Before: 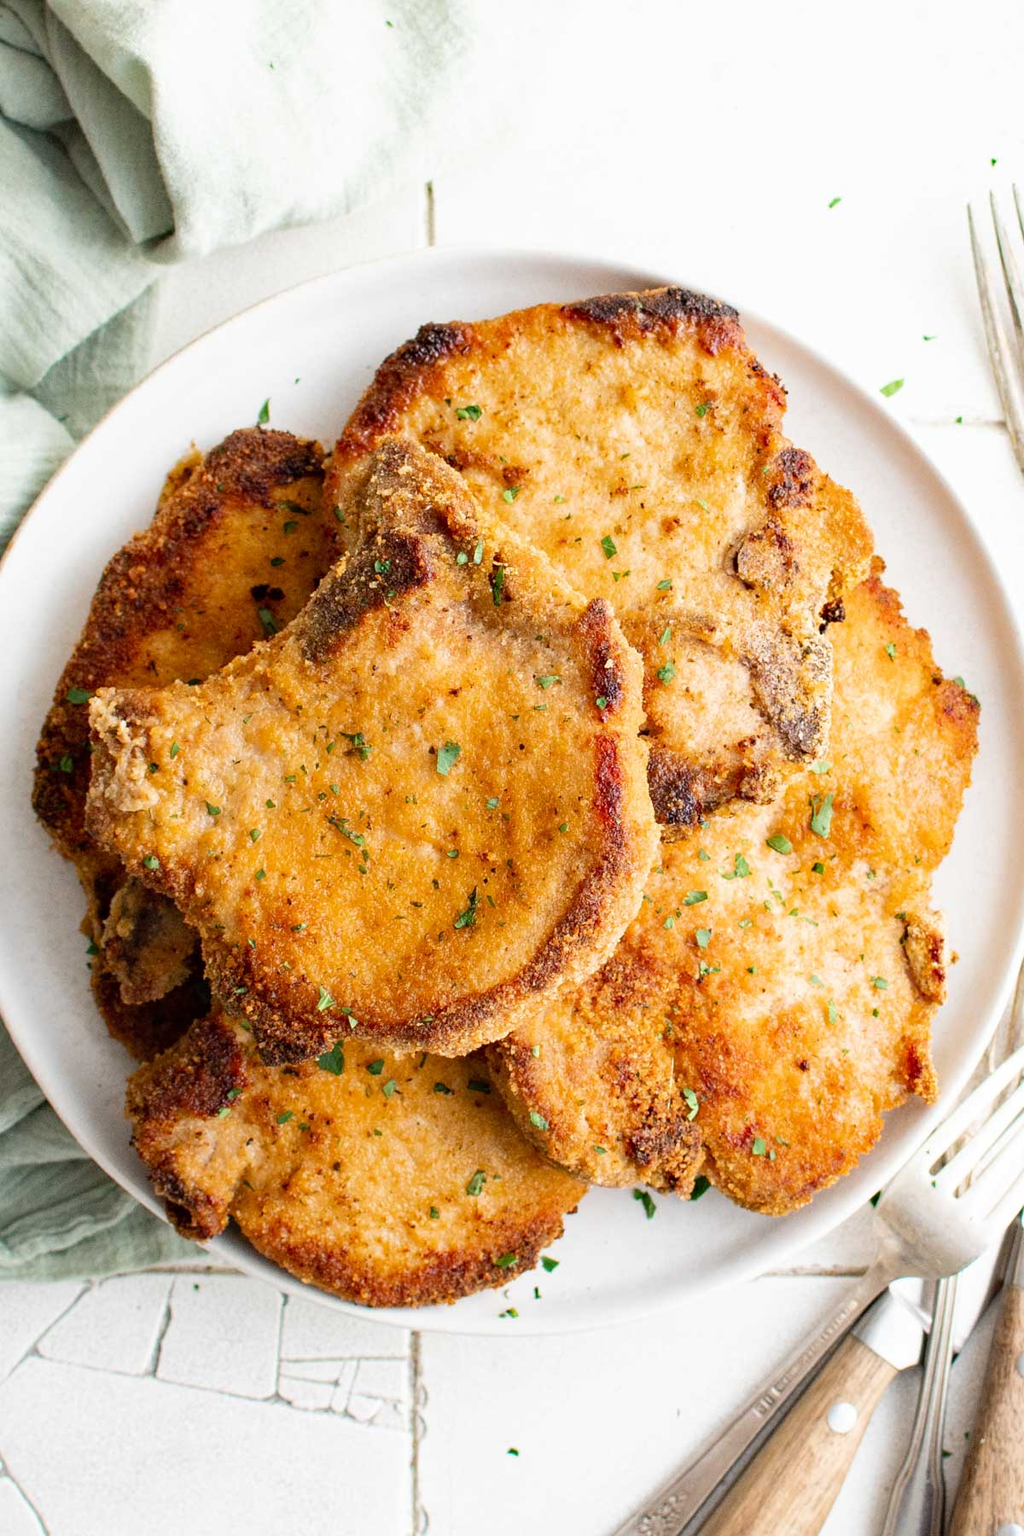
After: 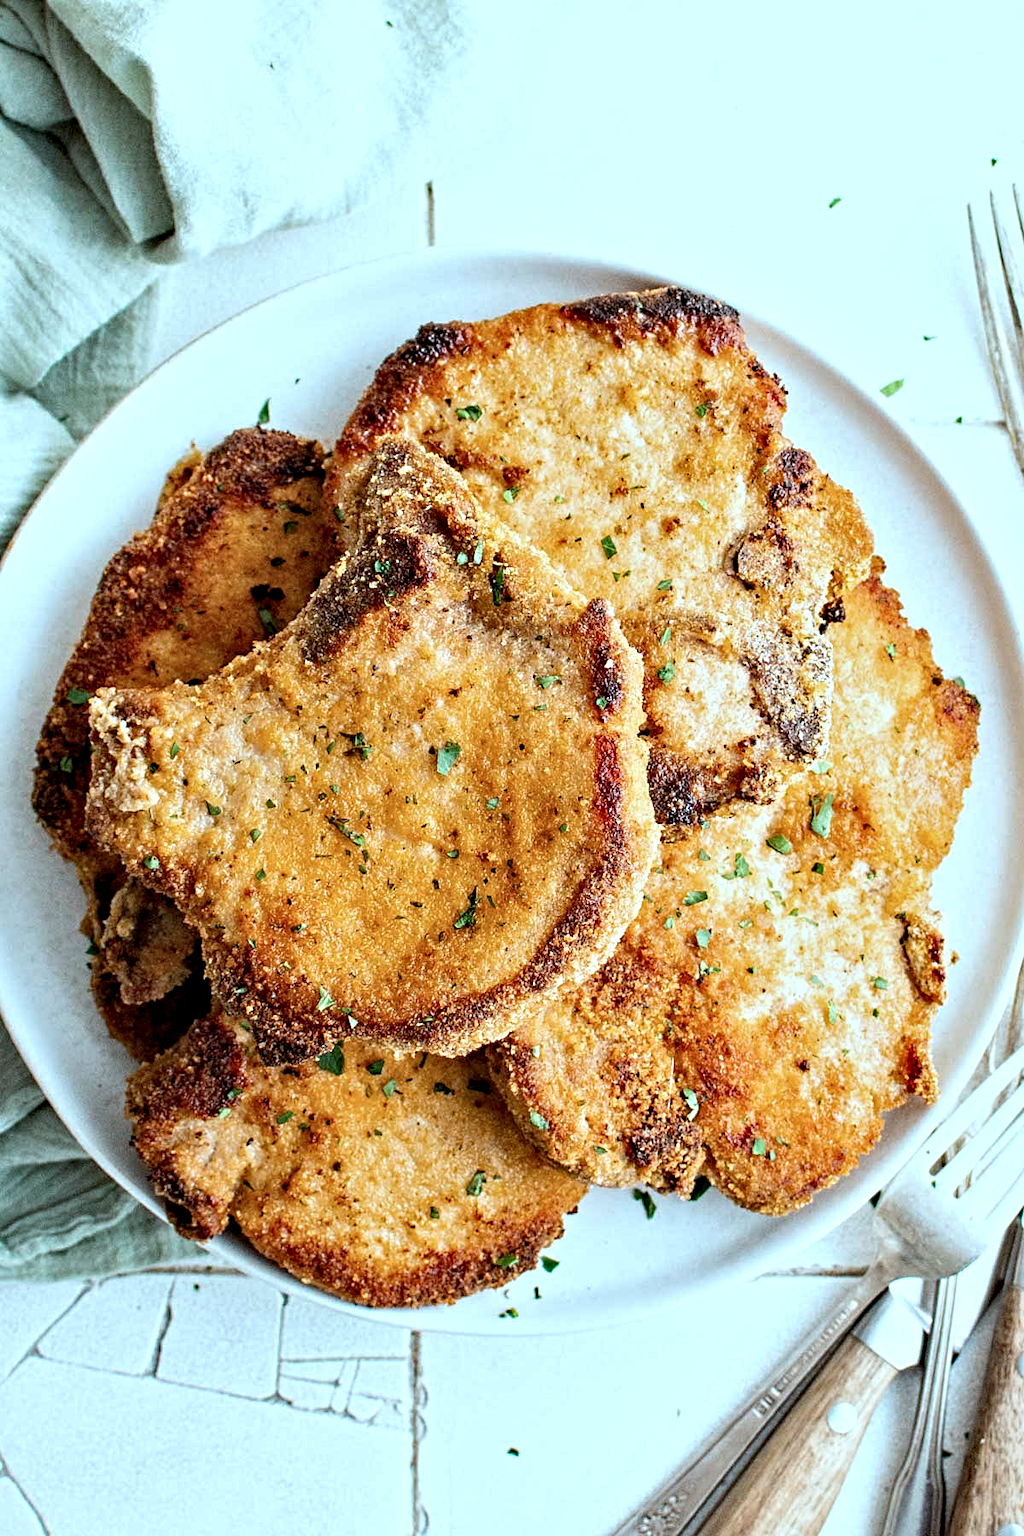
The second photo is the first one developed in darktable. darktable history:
color correction: highlights a* -11.37, highlights b* -15.46
contrast equalizer: y [[0.5, 0.542, 0.583, 0.625, 0.667, 0.708], [0.5 ×6], [0.5 ×6], [0 ×6], [0 ×6]]
